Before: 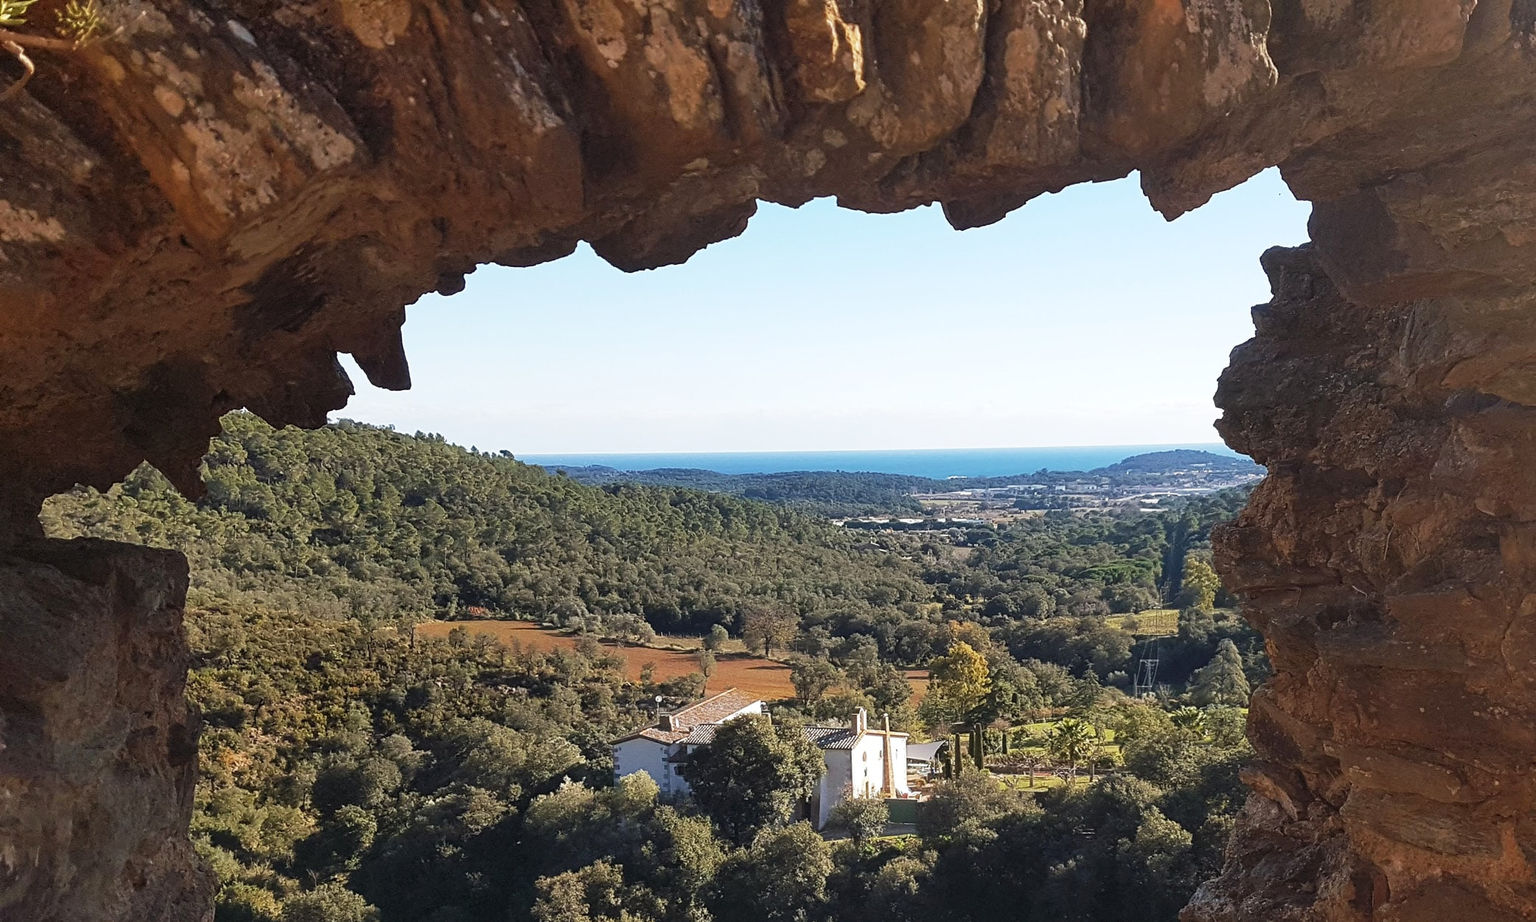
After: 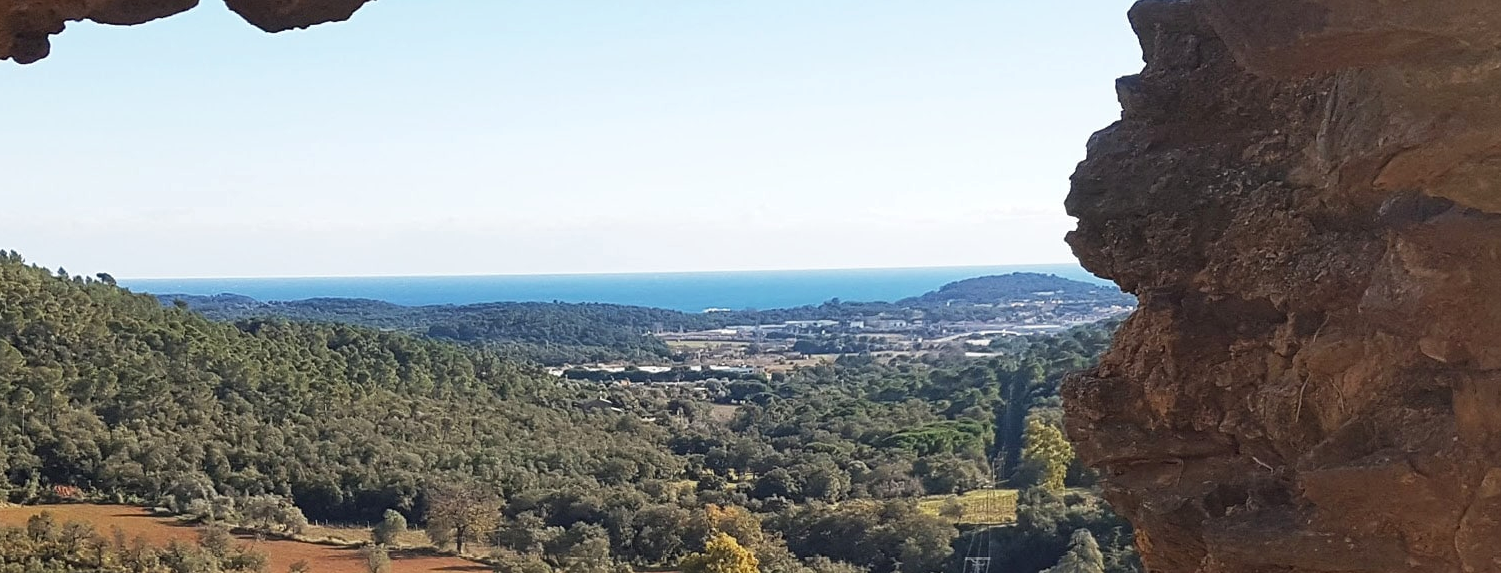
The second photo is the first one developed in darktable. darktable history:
crop and rotate: left 27.938%, top 27.046%, bottom 27.046%
shadows and highlights: radius 125.46, shadows 21.19, highlights -21.19, low approximation 0.01
